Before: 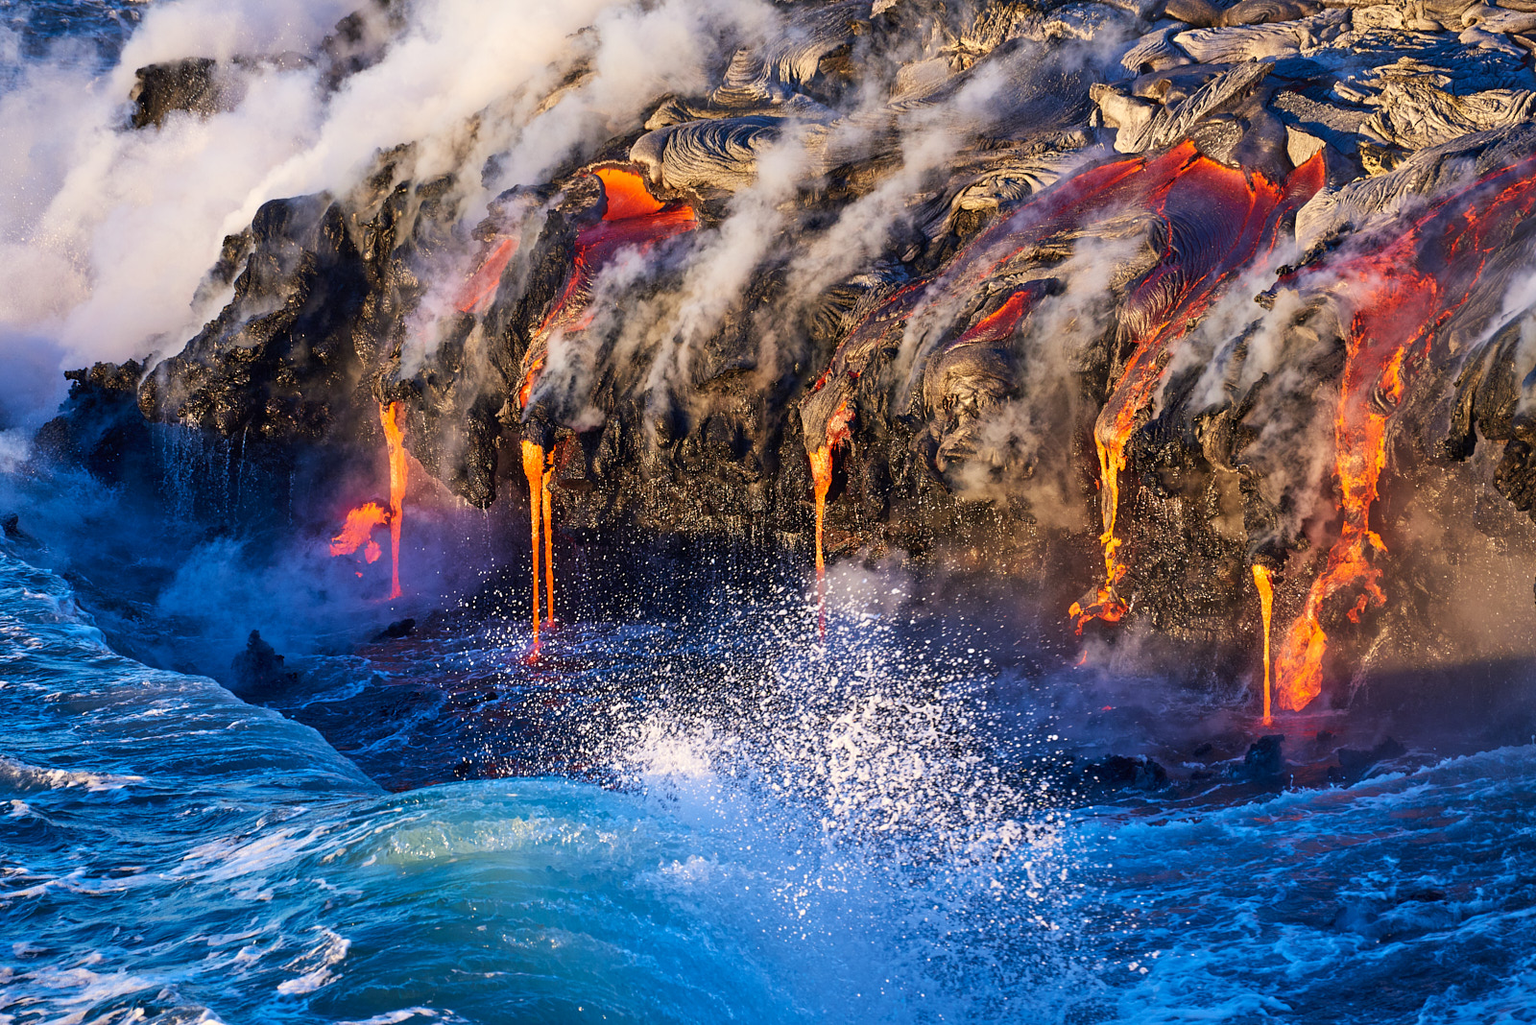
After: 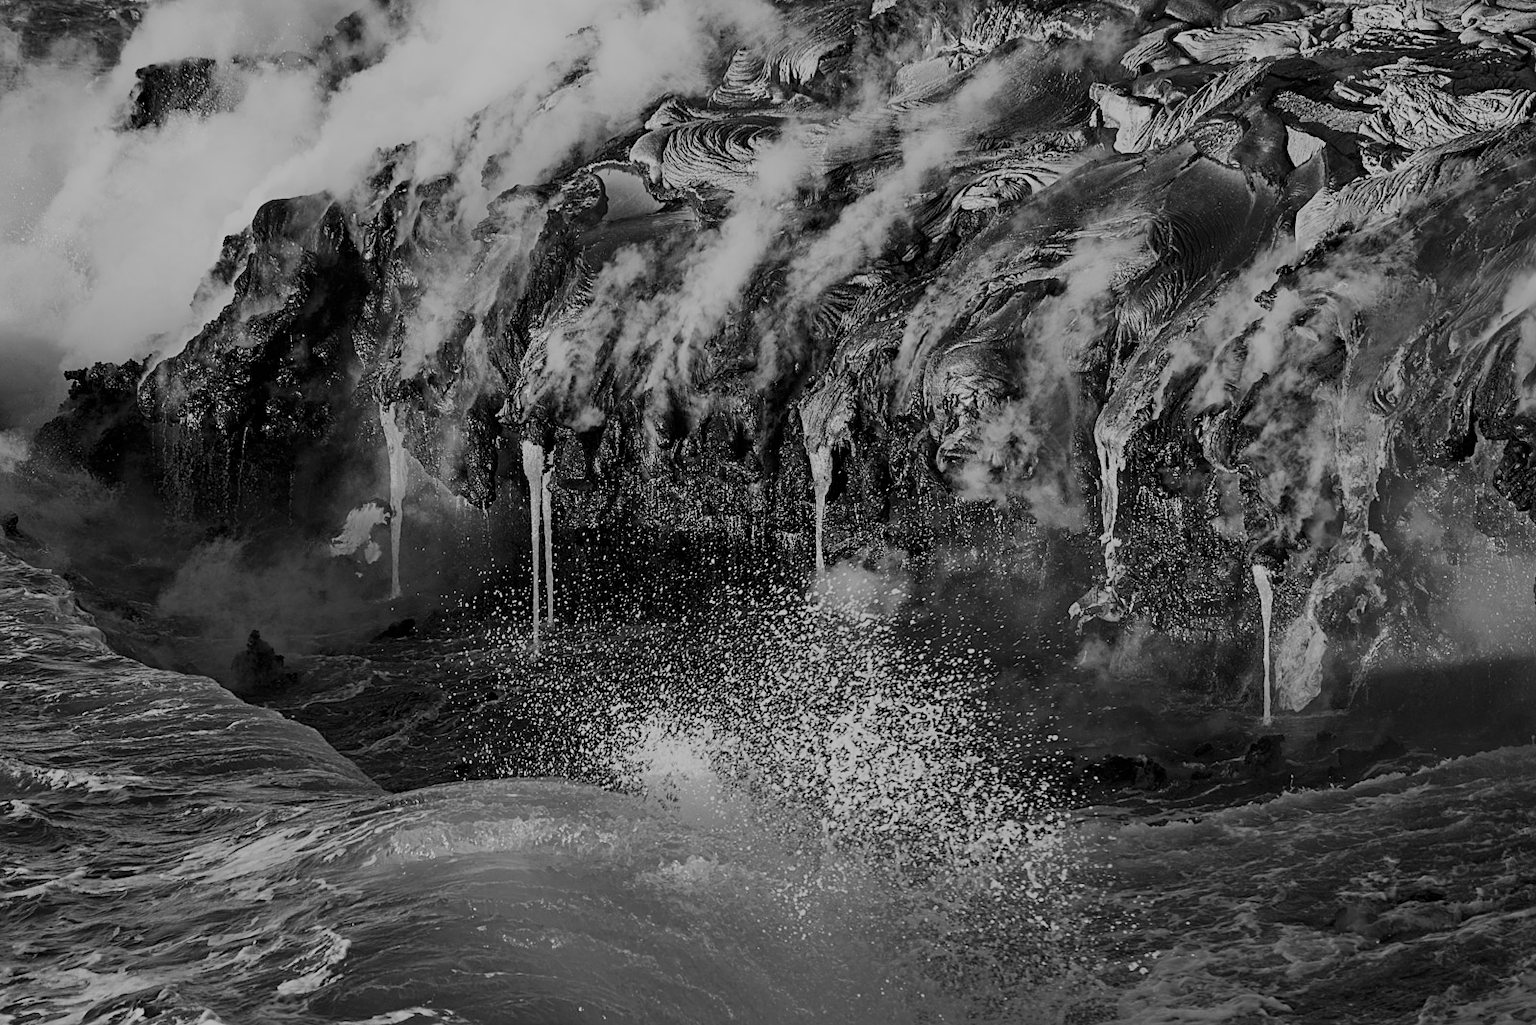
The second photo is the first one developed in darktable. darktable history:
contrast brightness saturation: contrast 0.22
monochrome: a -92.57, b 58.91
exposure: black level correction 0.002, compensate highlight preservation false
color correction: highlights a* 10.44, highlights b* 30.04, shadows a* 2.73, shadows b* 17.51, saturation 1.72
filmic rgb: black relative exposure -7.65 EV, white relative exposure 4.56 EV, hardness 3.61
color calibration: illuminant as shot in camera, adaptation linear Bradford (ICC v4), x 0.406, y 0.405, temperature 3570.35 K, saturation algorithm version 1 (2020)
sharpen: radius 2.529, amount 0.323
color balance rgb: shadows lift › chroma 1%, shadows lift › hue 113°, highlights gain › chroma 0.2%, highlights gain › hue 333°, perceptual saturation grading › global saturation 20%, perceptual saturation grading › highlights -50%, perceptual saturation grading › shadows 25%, contrast -20%
